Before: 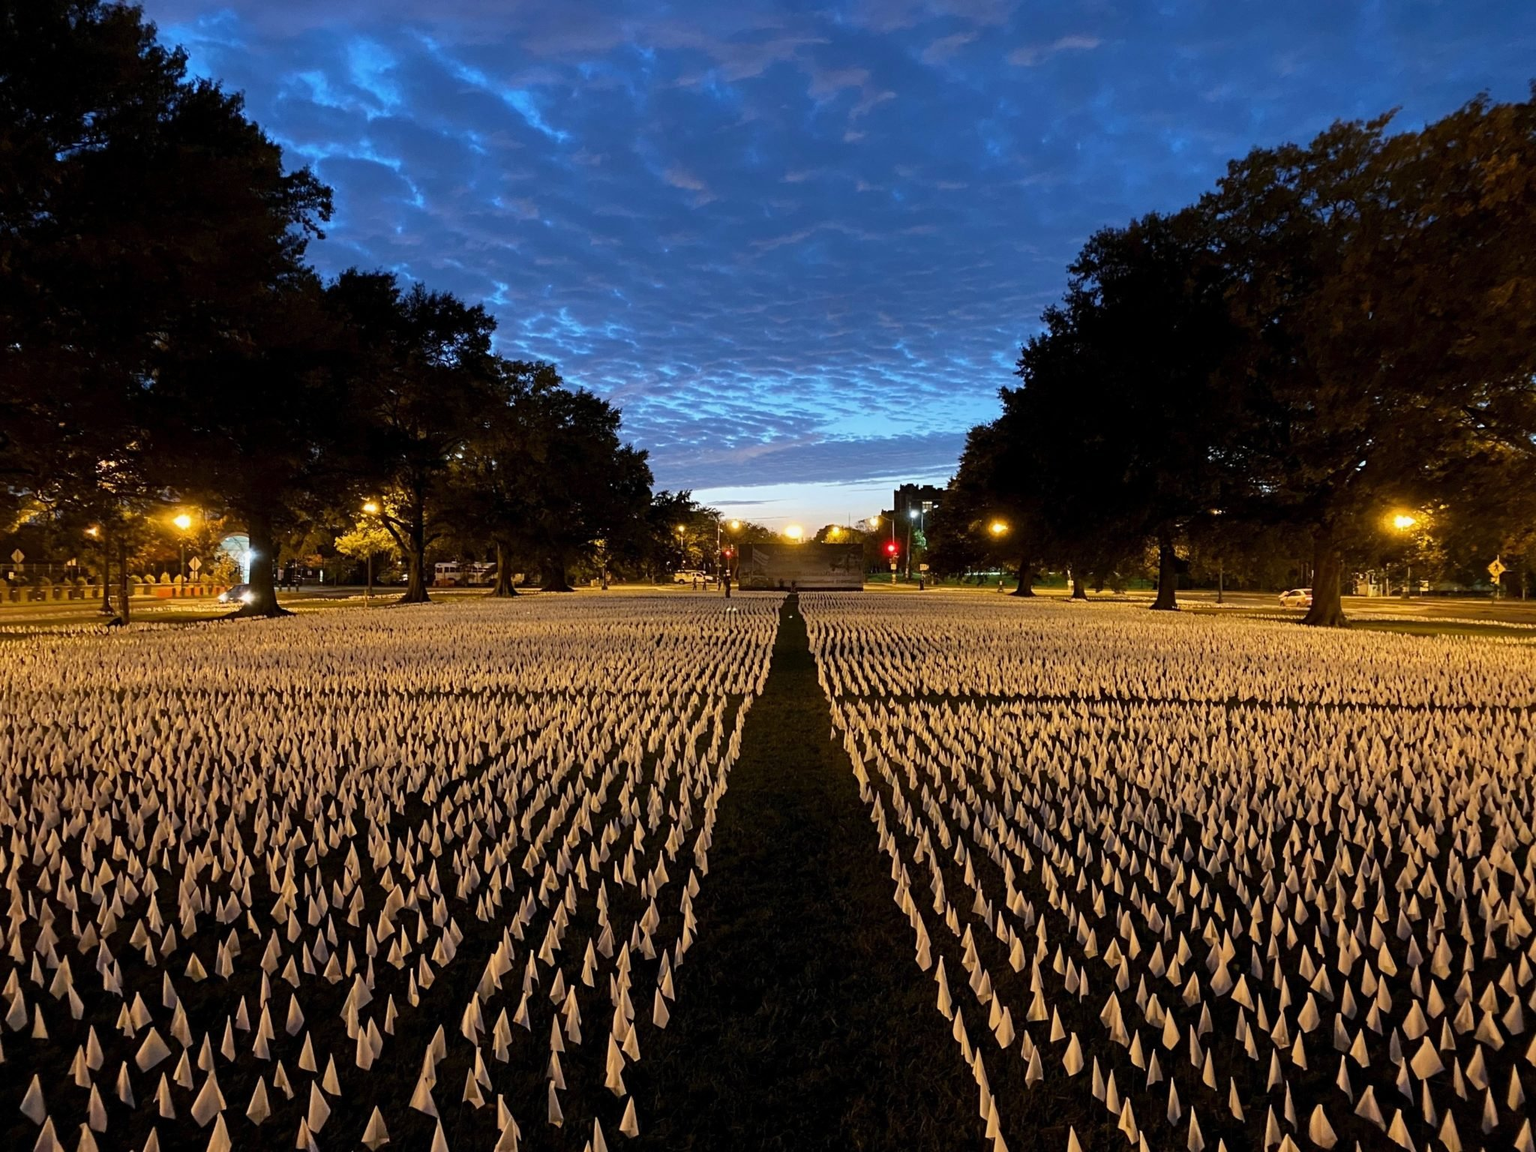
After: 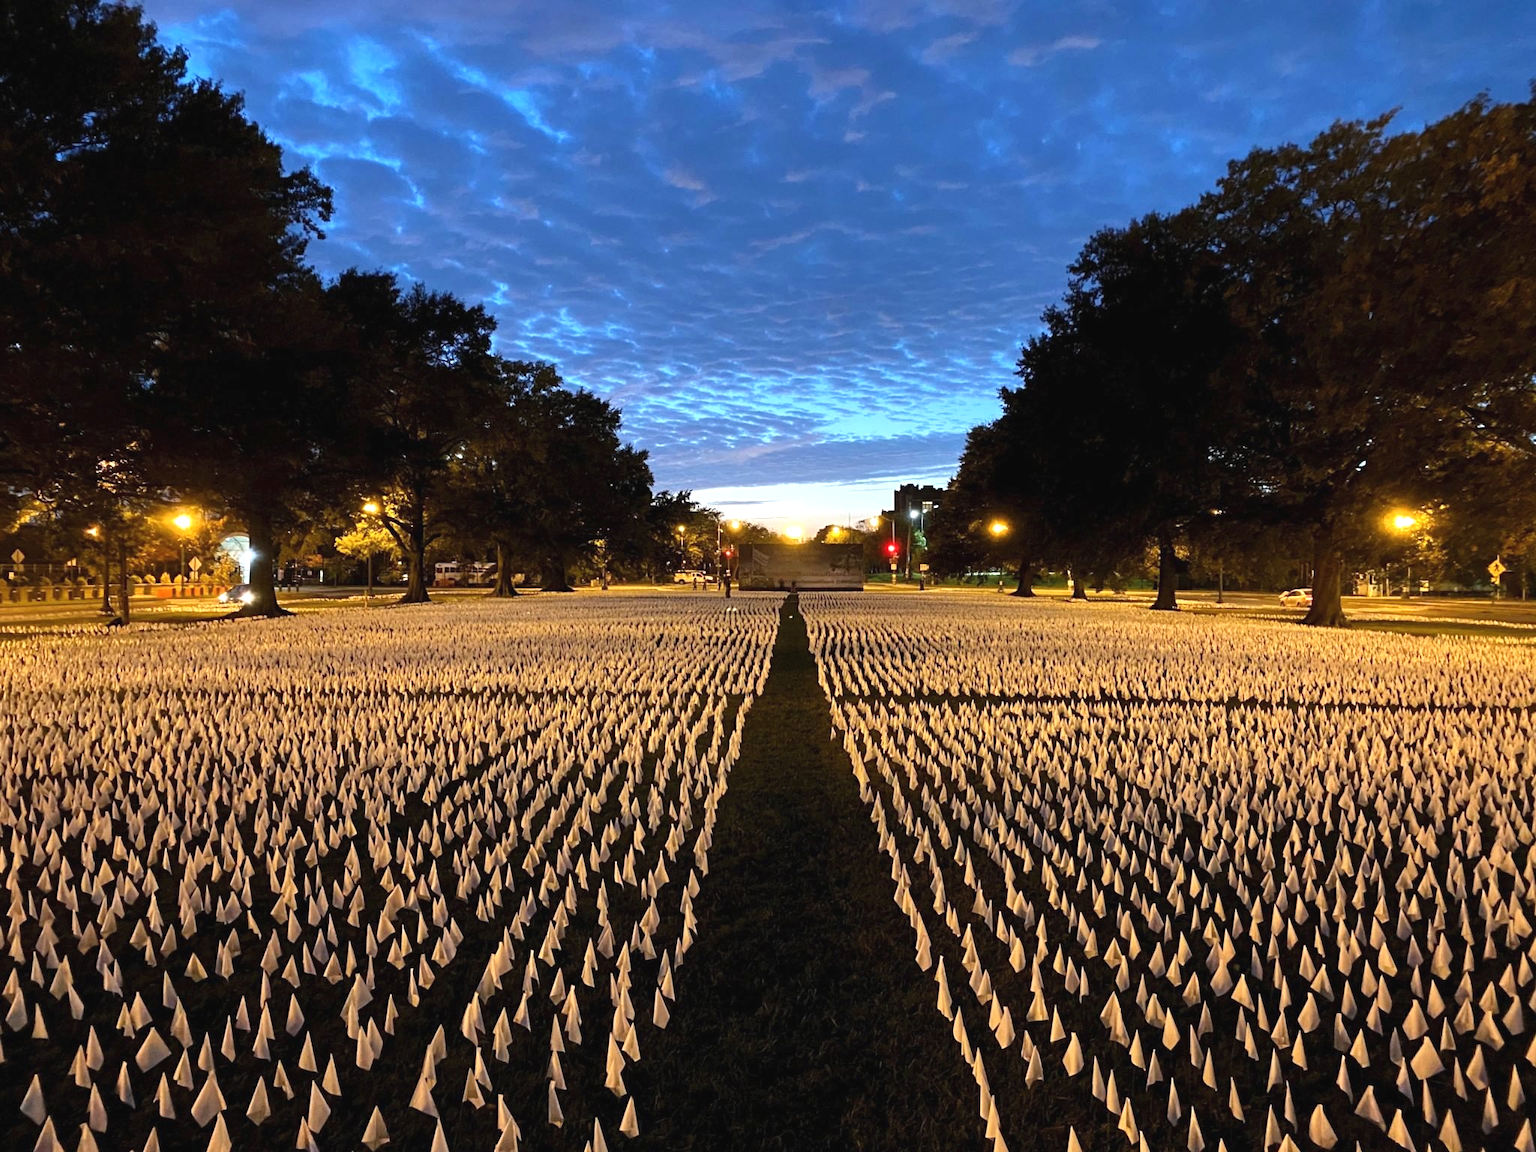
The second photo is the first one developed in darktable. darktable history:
tone equalizer: on, module defaults
exposure: black level correction -0.002, exposure 0.54 EV, compensate highlight preservation false
